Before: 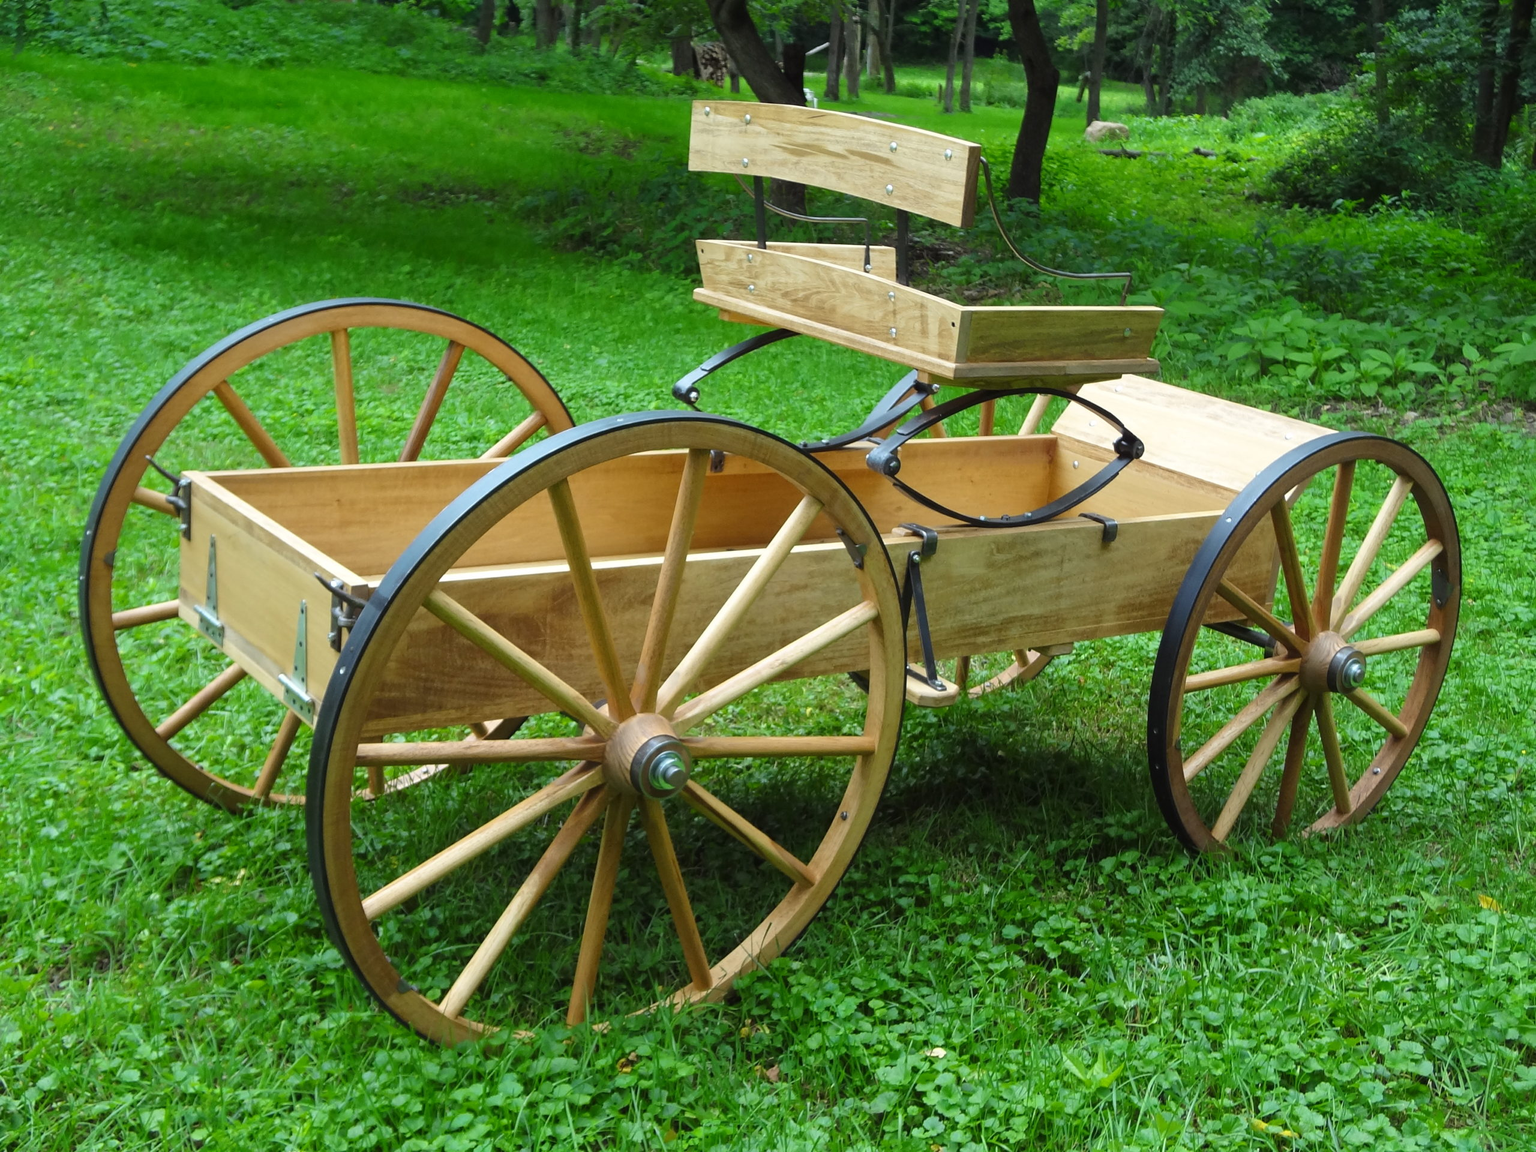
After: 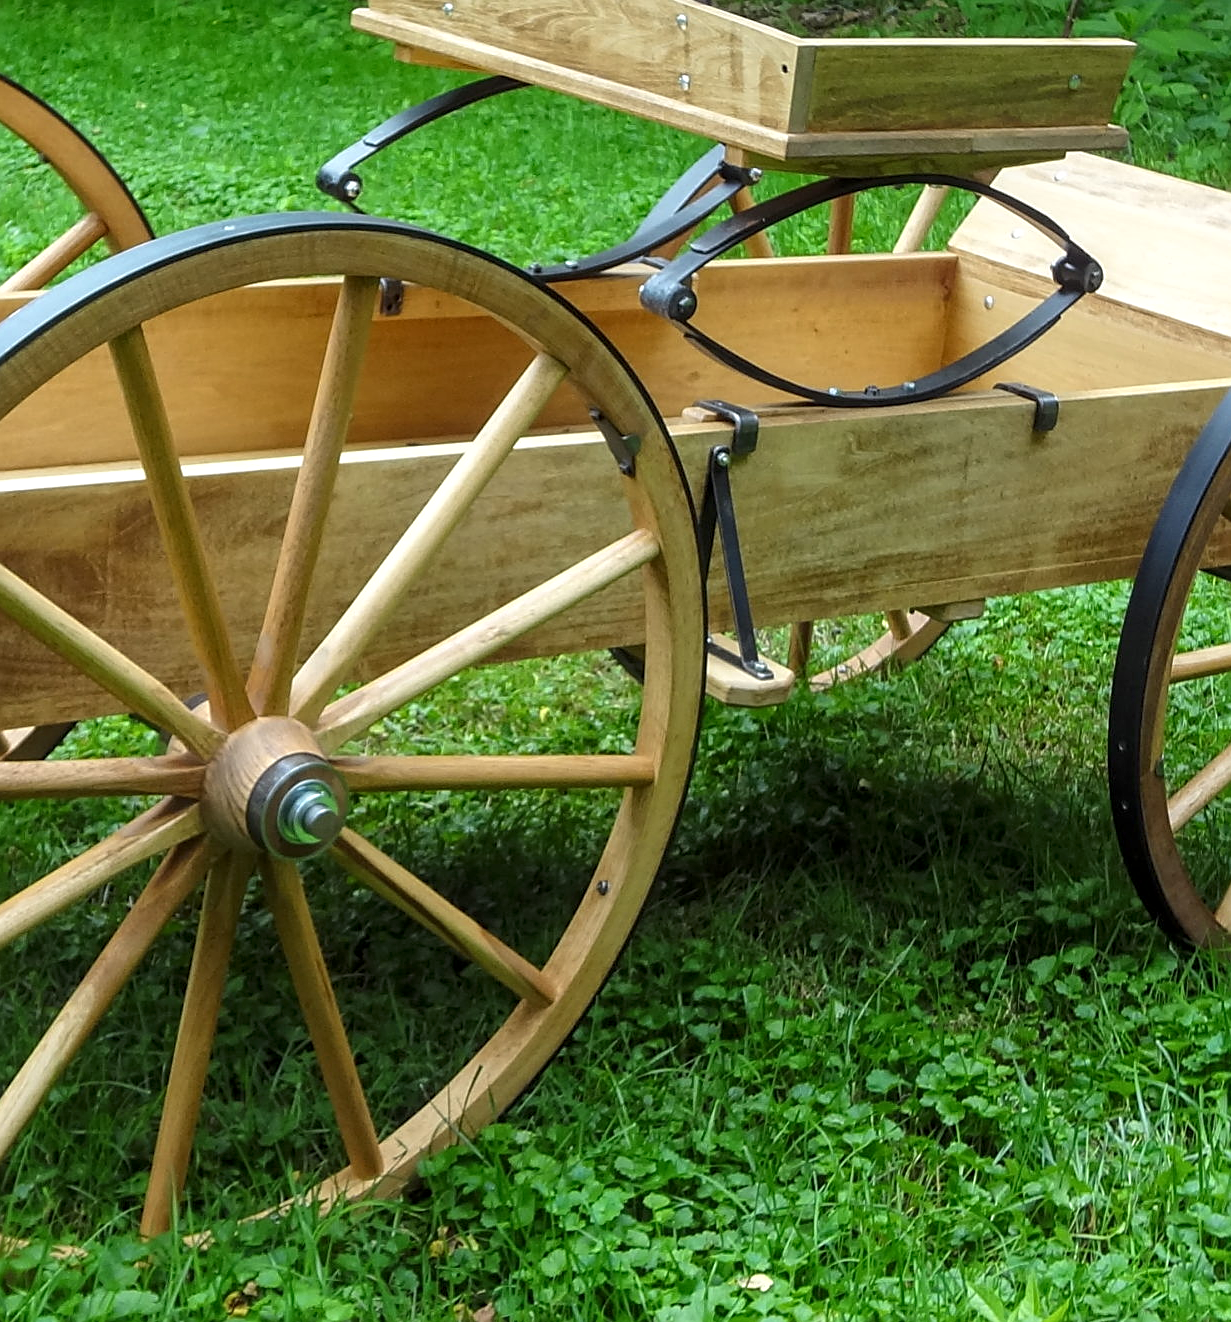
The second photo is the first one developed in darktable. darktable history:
local contrast: on, module defaults
crop: left 31.417%, top 24.598%, right 20.47%, bottom 6.504%
sharpen: on, module defaults
